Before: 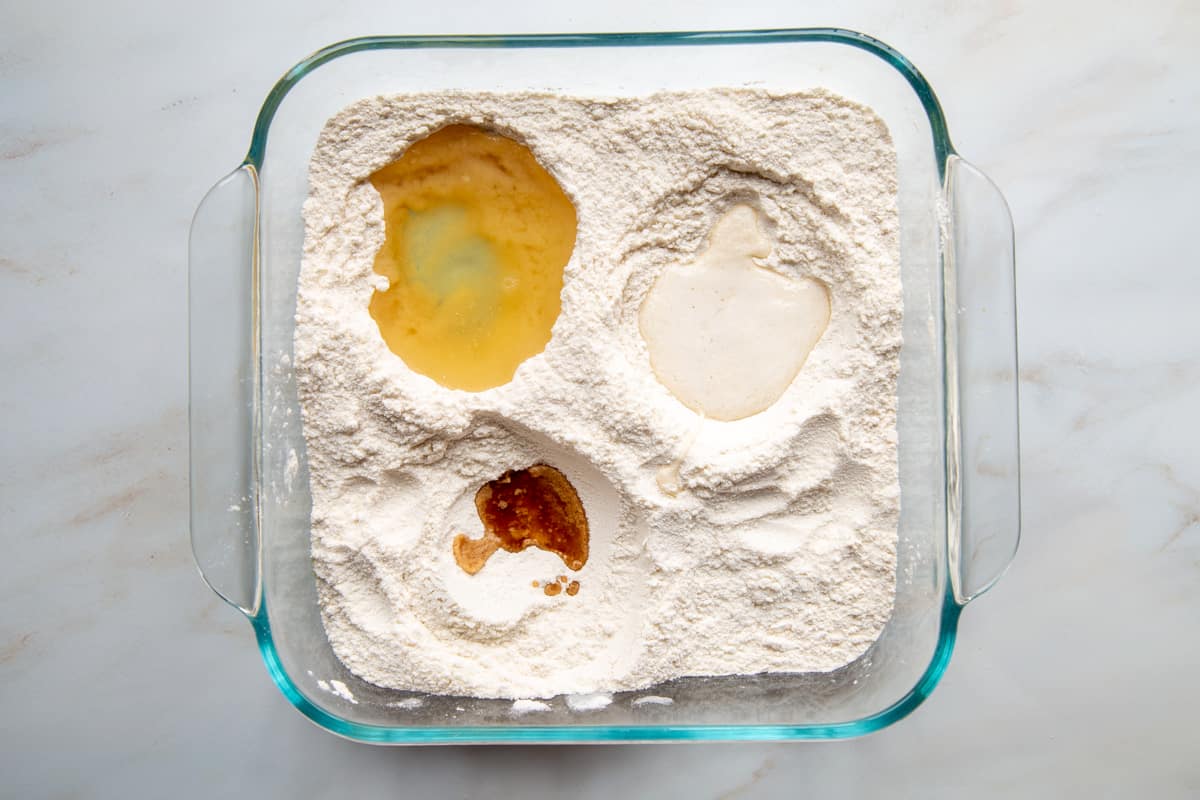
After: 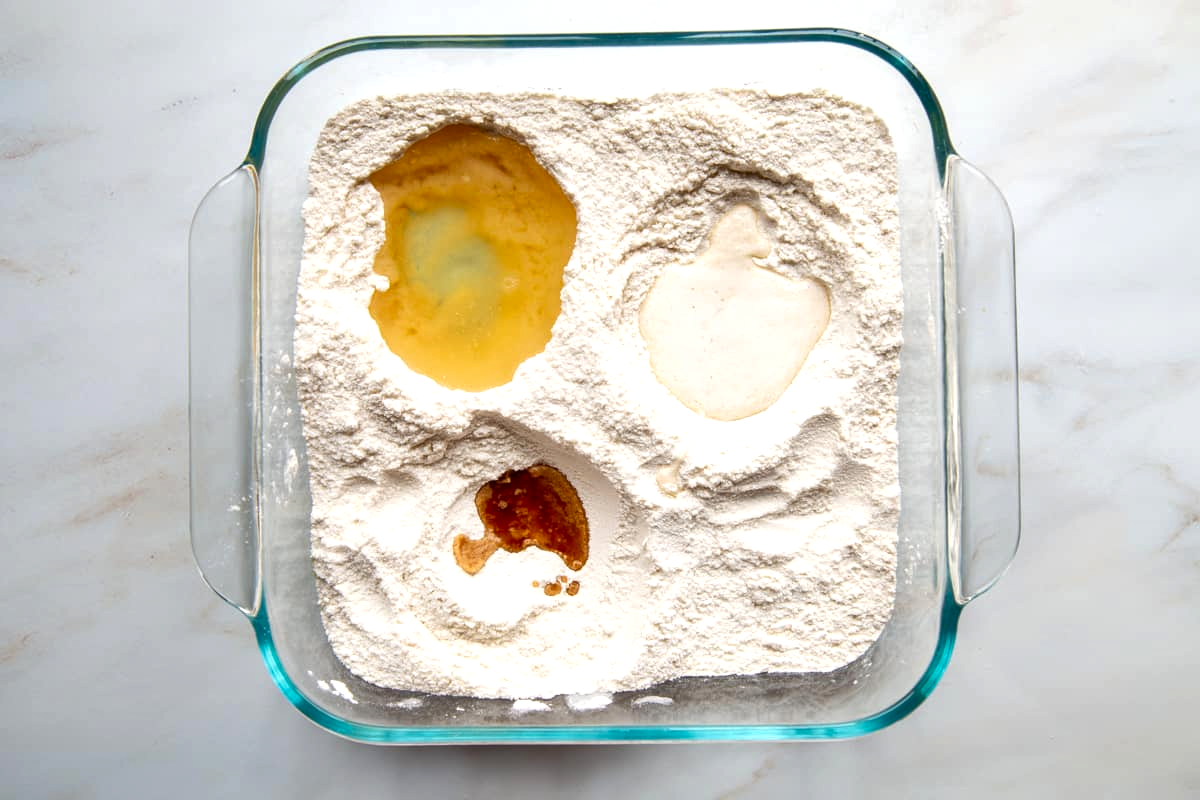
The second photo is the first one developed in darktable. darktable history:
shadows and highlights: radius 127.5, shadows 30.4, highlights -30.63, low approximation 0.01, soften with gaussian
exposure: exposure 0.296 EV, compensate exposure bias true, compensate highlight preservation false
